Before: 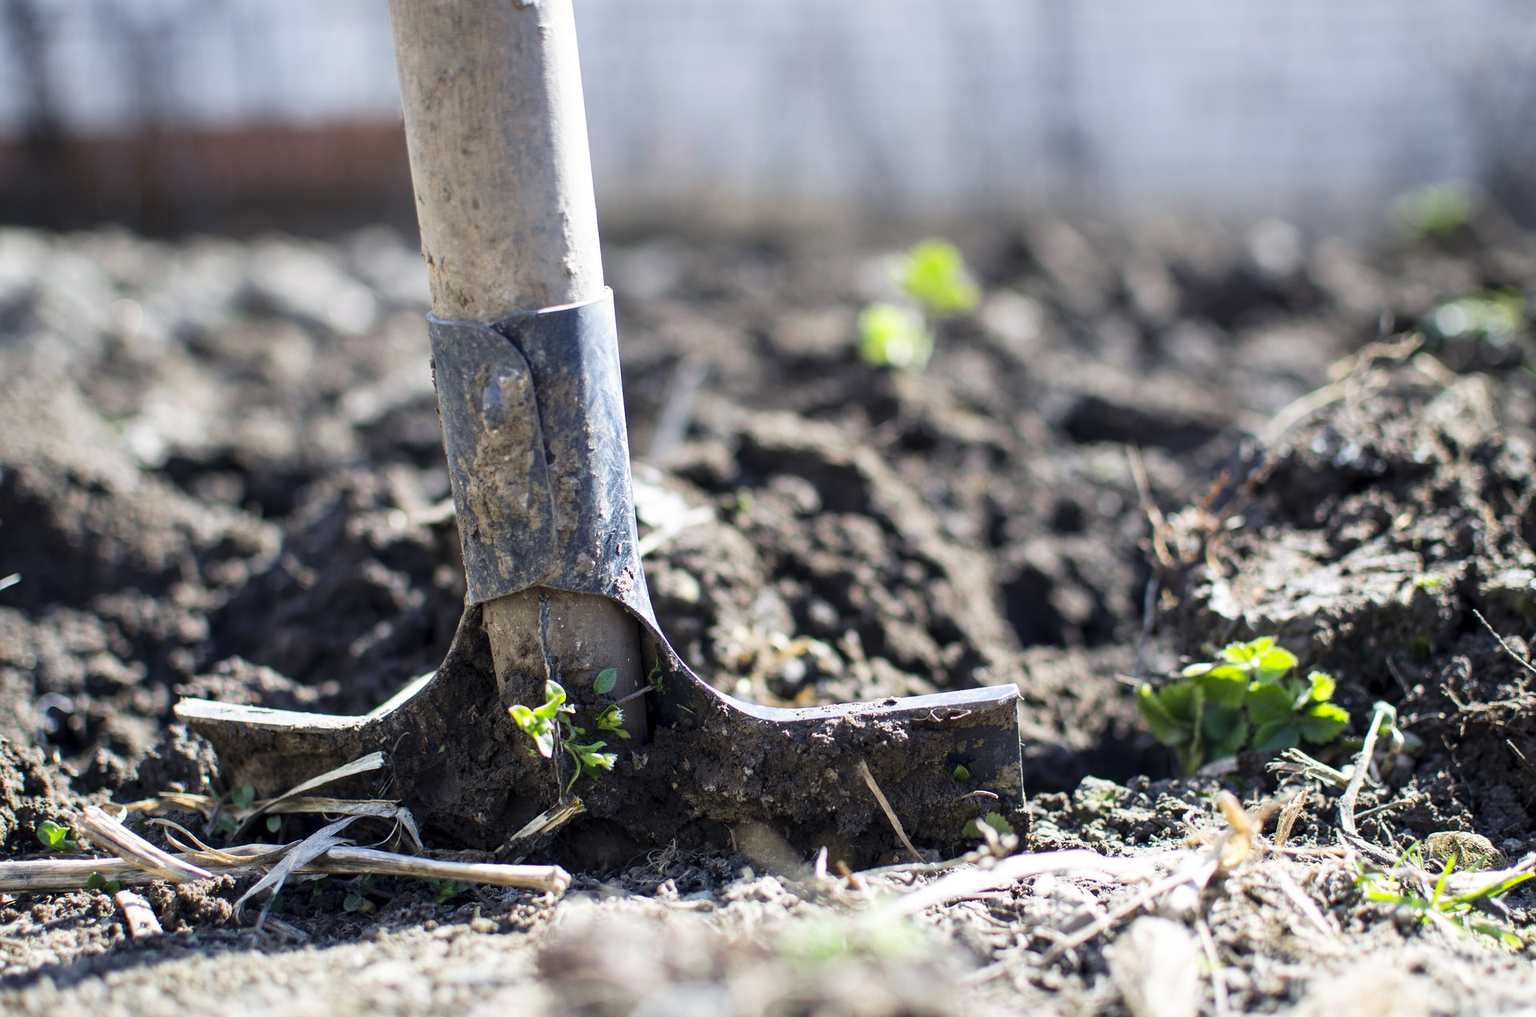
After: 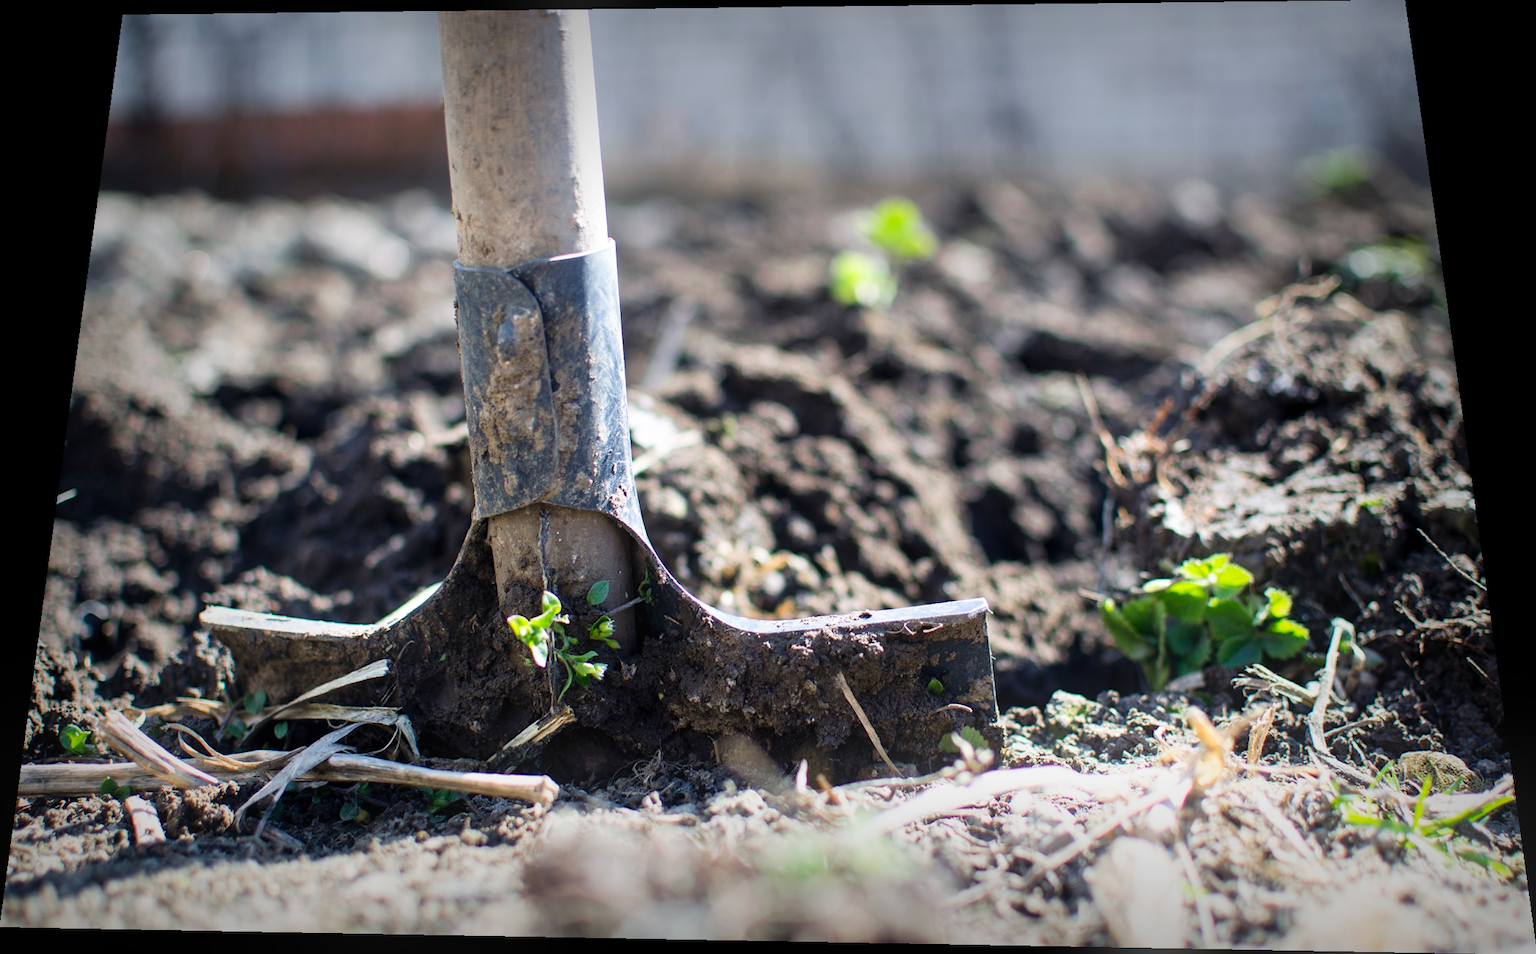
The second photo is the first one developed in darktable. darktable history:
bloom: size 13.65%, threshold 98.39%, strength 4.82%
vignetting: fall-off start 53.2%, brightness -0.594, saturation 0, automatic ratio true, width/height ratio 1.313, shape 0.22, unbound false
rotate and perspective: rotation 0.128°, lens shift (vertical) -0.181, lens shift (horizontal) -0.044, shear 0.001, automatic cropping off
